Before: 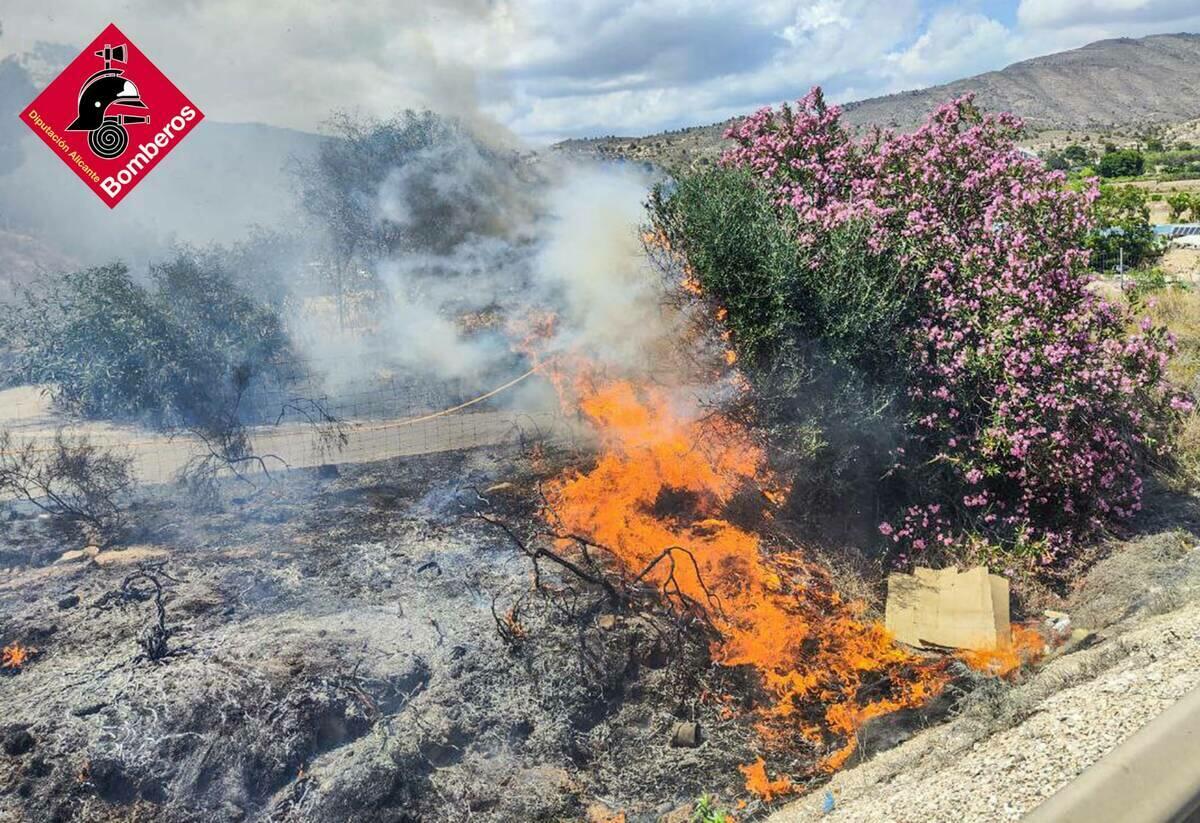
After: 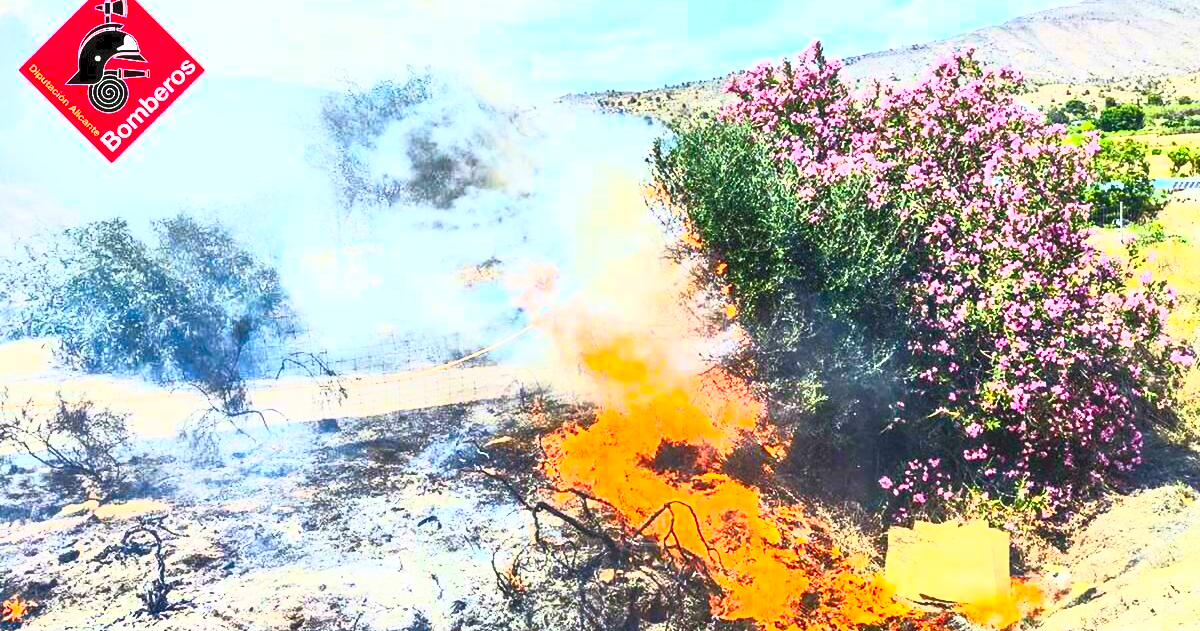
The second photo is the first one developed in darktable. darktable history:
contrast brightness saturation: contrast 1, brightness 1, saturation 1
crop: top 5.667%, bottom 17.637%
